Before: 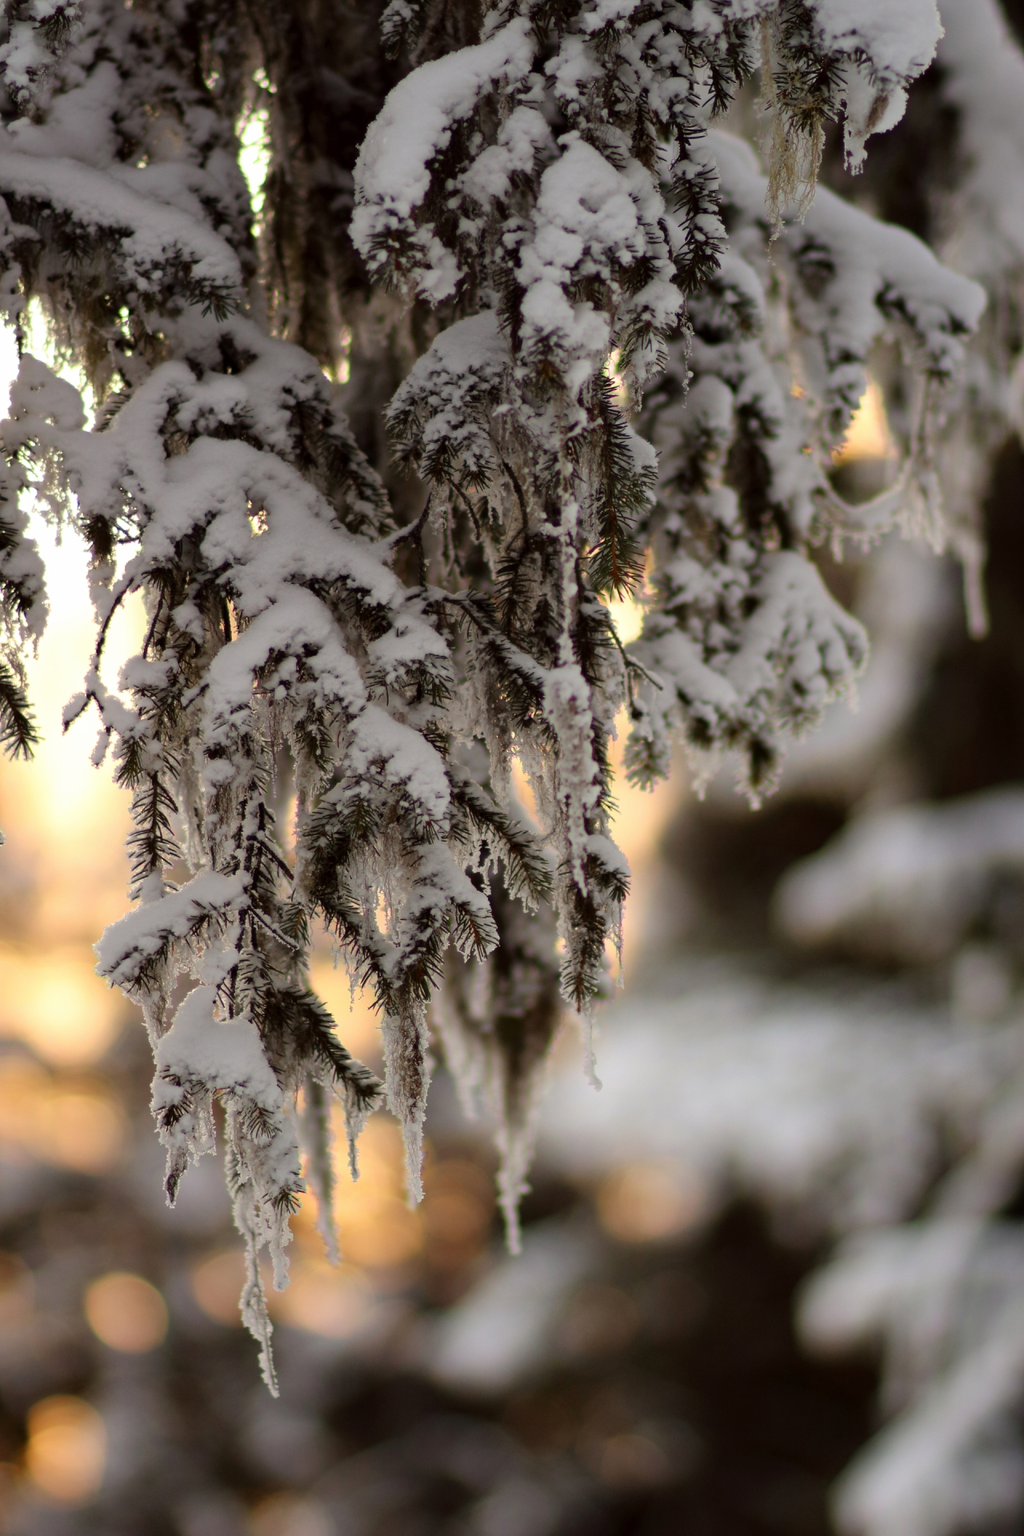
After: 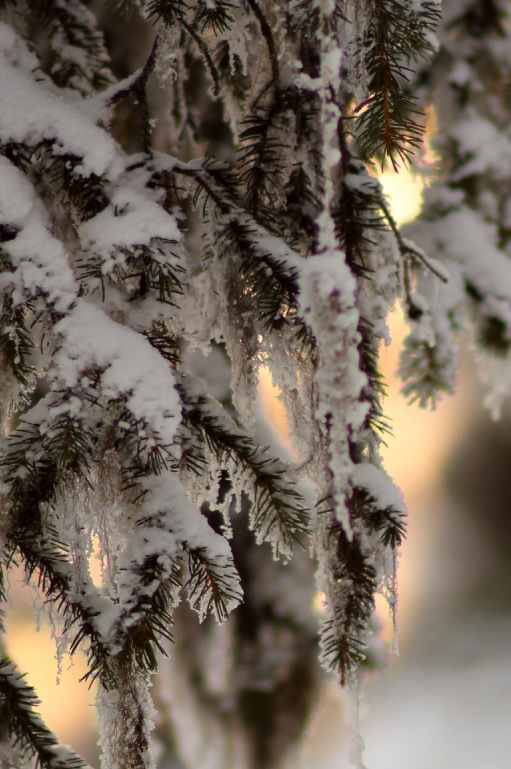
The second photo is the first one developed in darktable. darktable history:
crop: left 29.844%, top 30.251%, right 30.195%, bottom 29.659%
